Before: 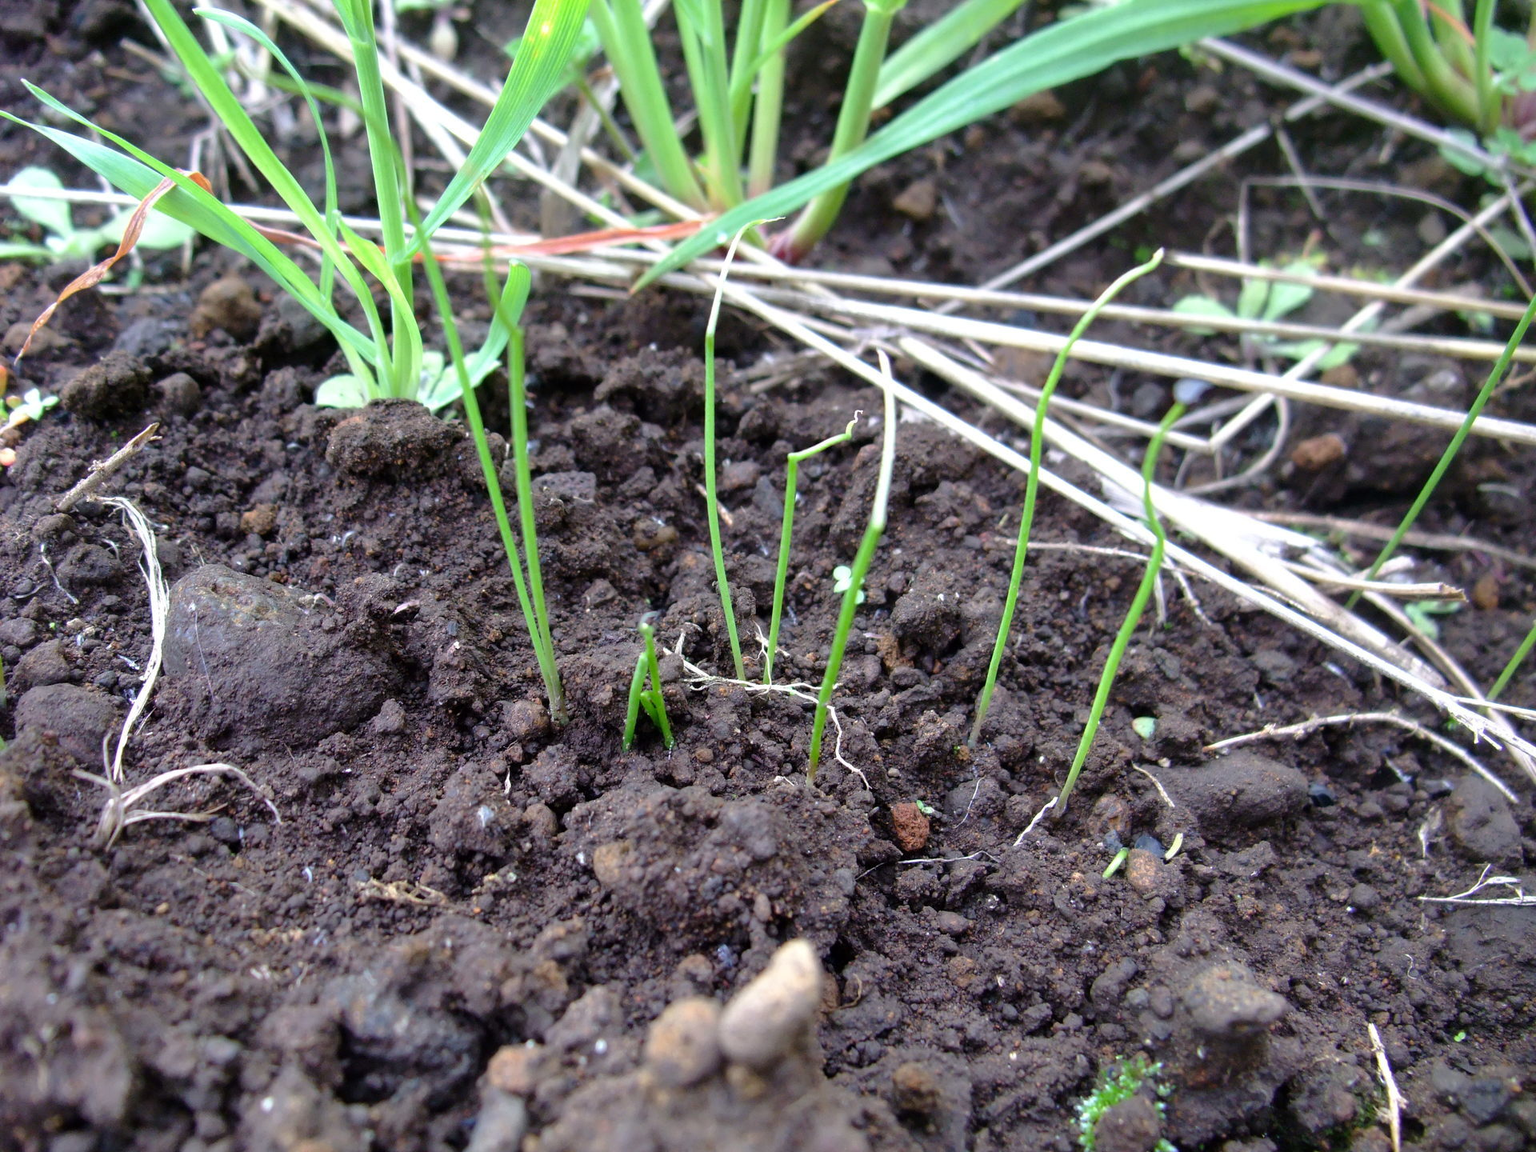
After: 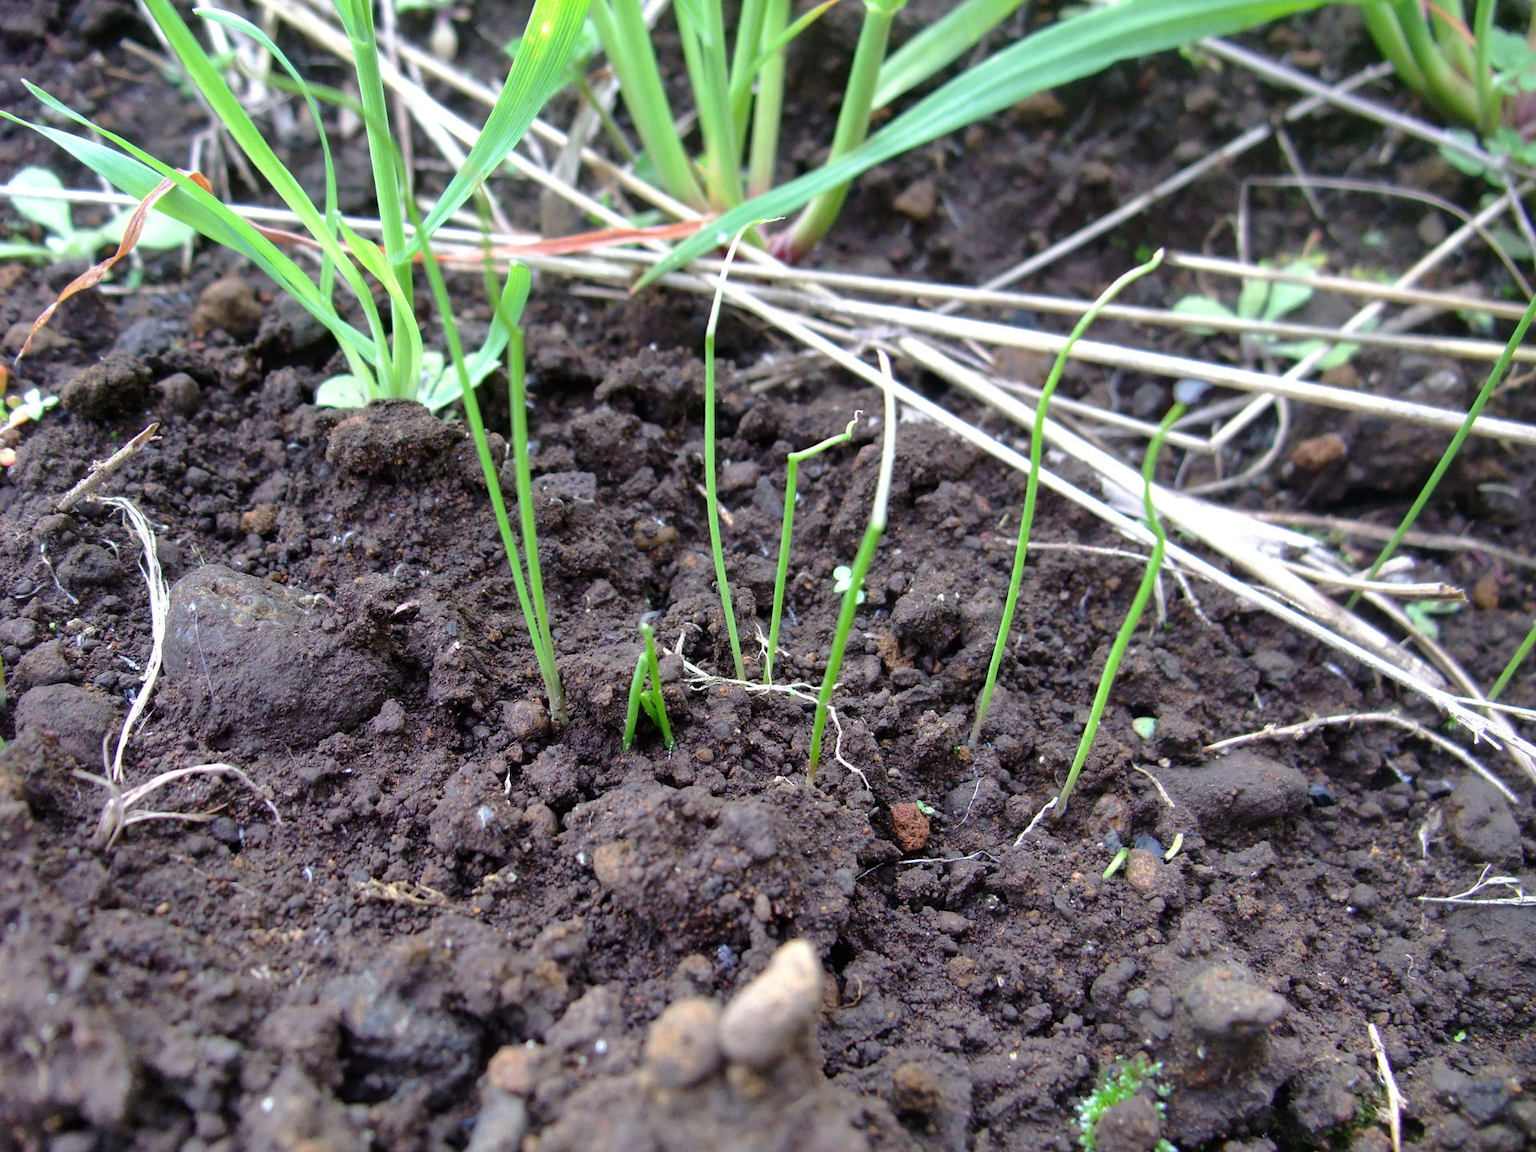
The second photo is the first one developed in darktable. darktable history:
shadows and highlights: radius 264.81, soften with gaussian
